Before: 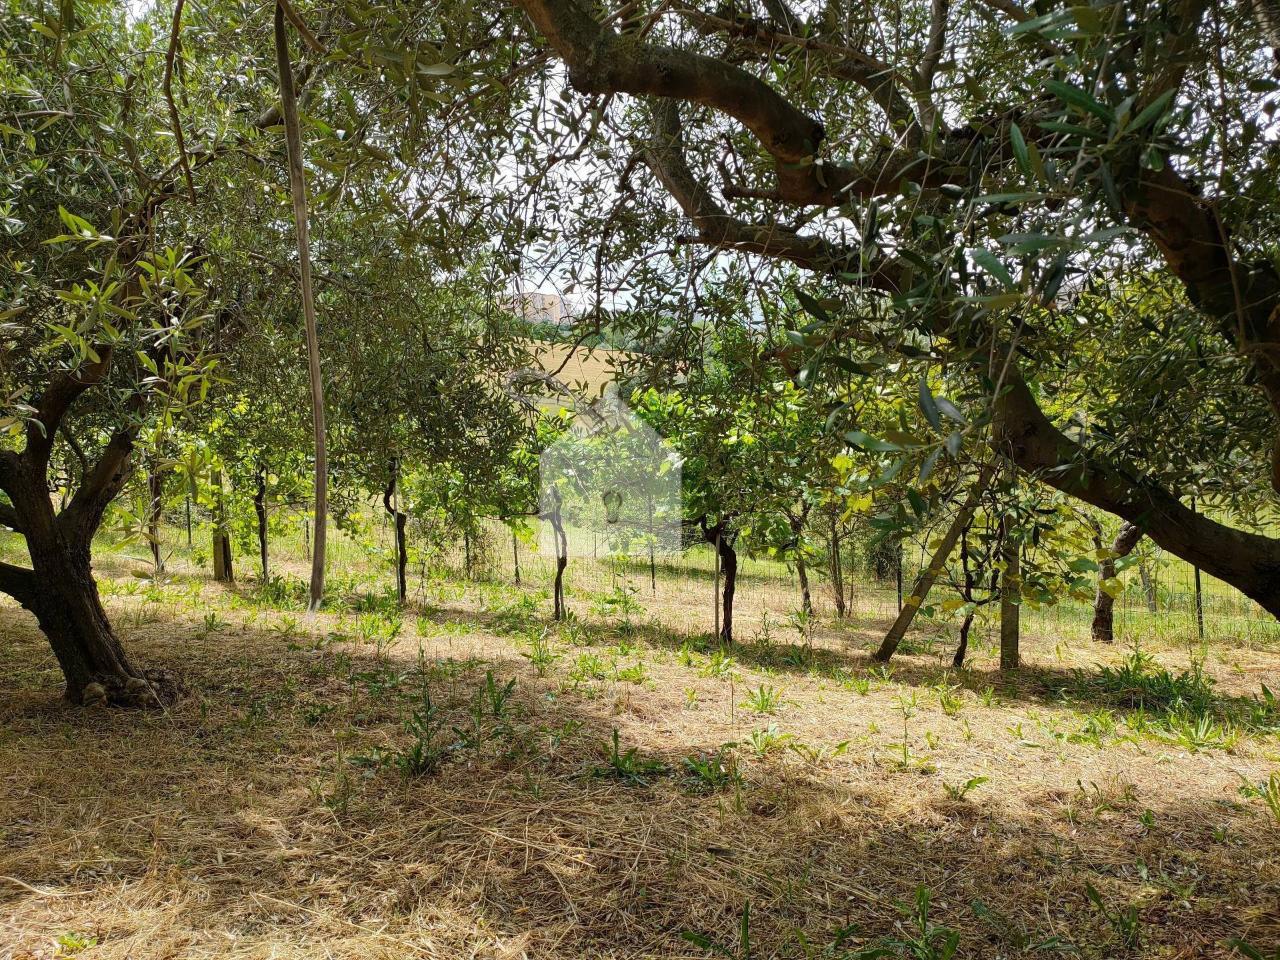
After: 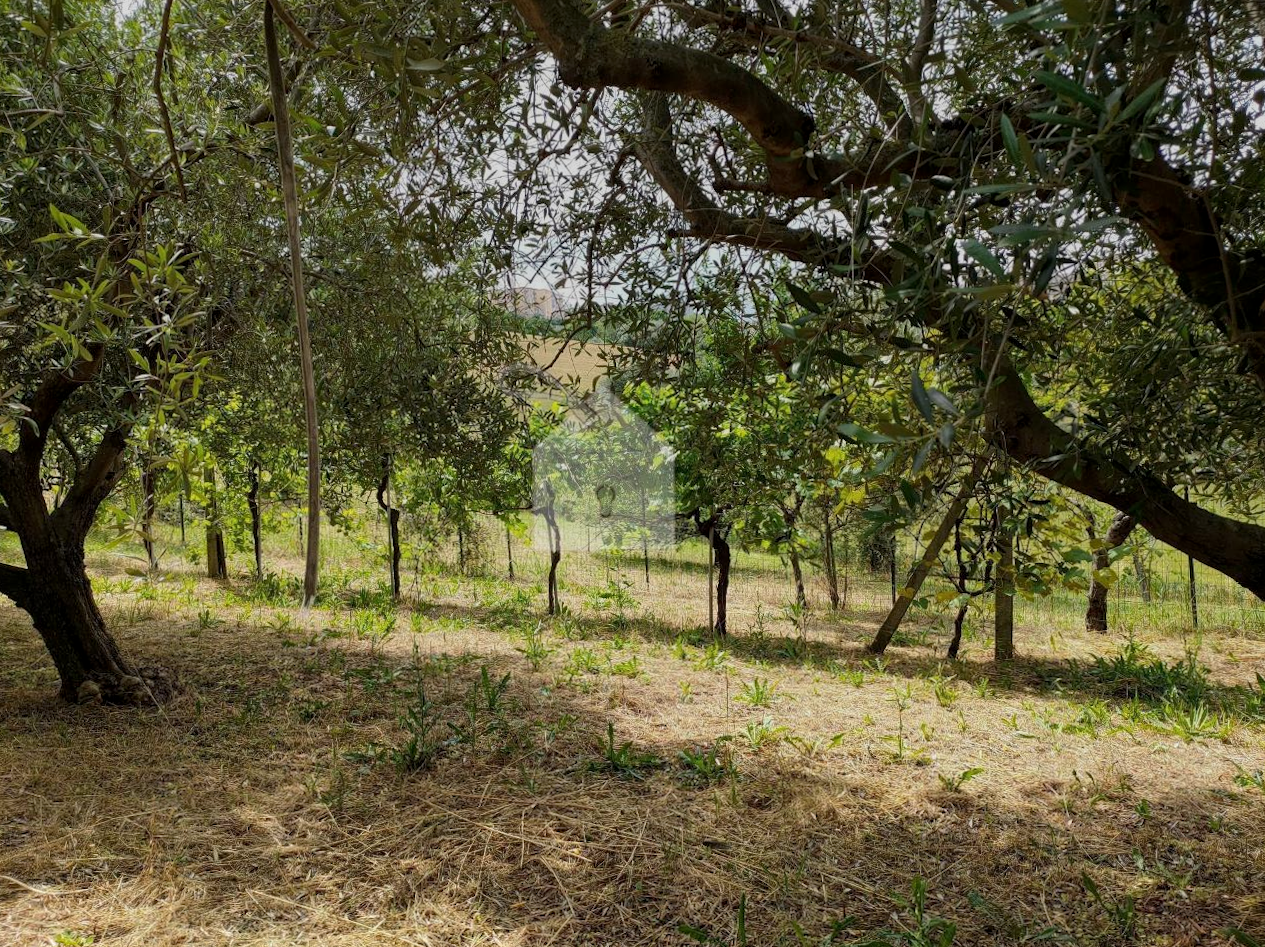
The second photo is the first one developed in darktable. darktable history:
graduated density: rotation 5.63°, offset 76.9
local contrast: highlights 100%, shadows 100%, detail 120%, midtone range 0.2
rotate and perspective: rotation -0.45°, automatic cropping original format, crop left 0.008, crop right 0.992, crop top 0.012, crop bottom 0.988
